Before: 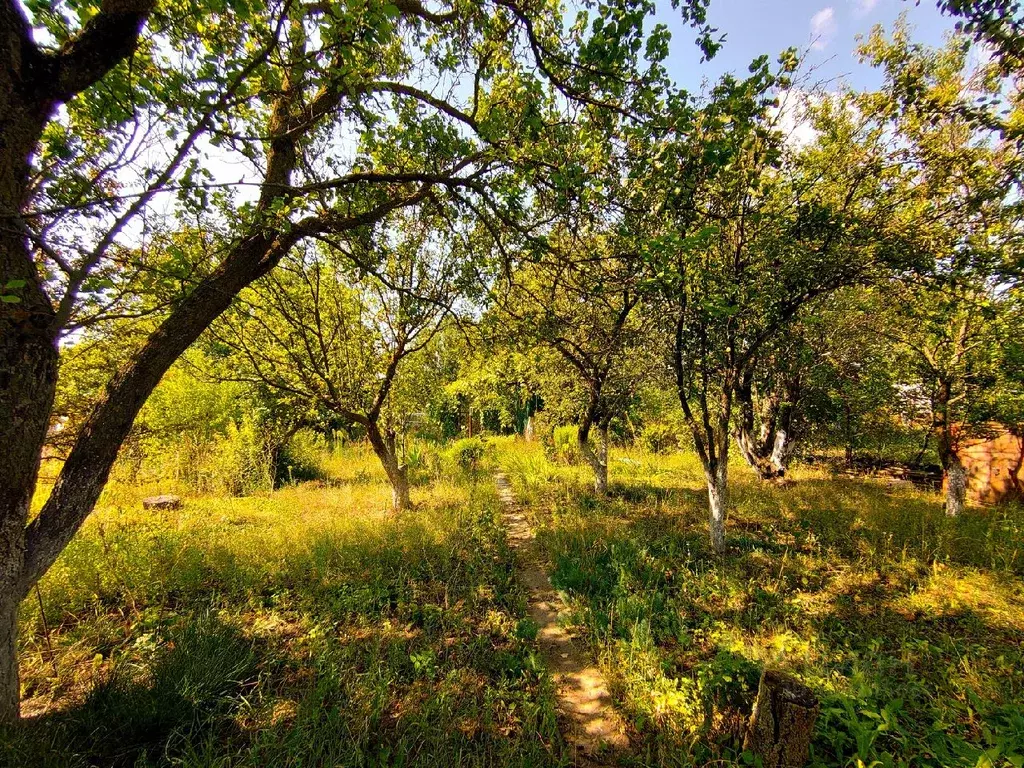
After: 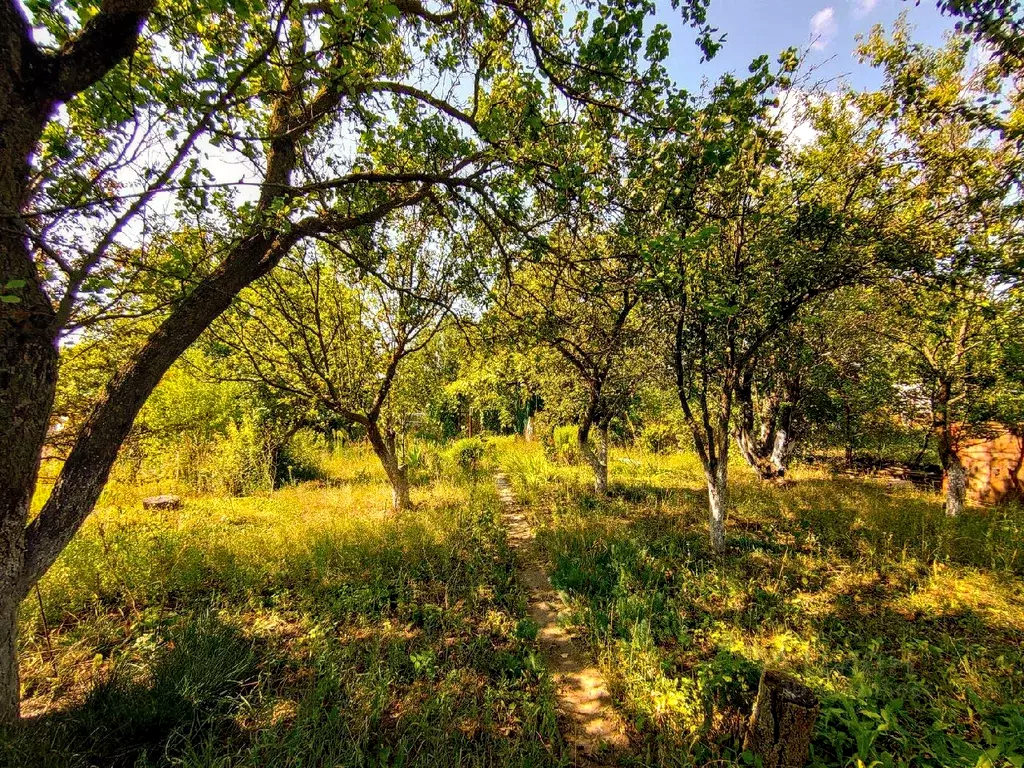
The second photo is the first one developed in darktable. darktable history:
base curve: curves: ch0 [(0, 0) (0.297, 0.298) (1, 1)], preserve colors none
haze removal: compatibility mode true, adaptive false
local contrast: on, module defaults
